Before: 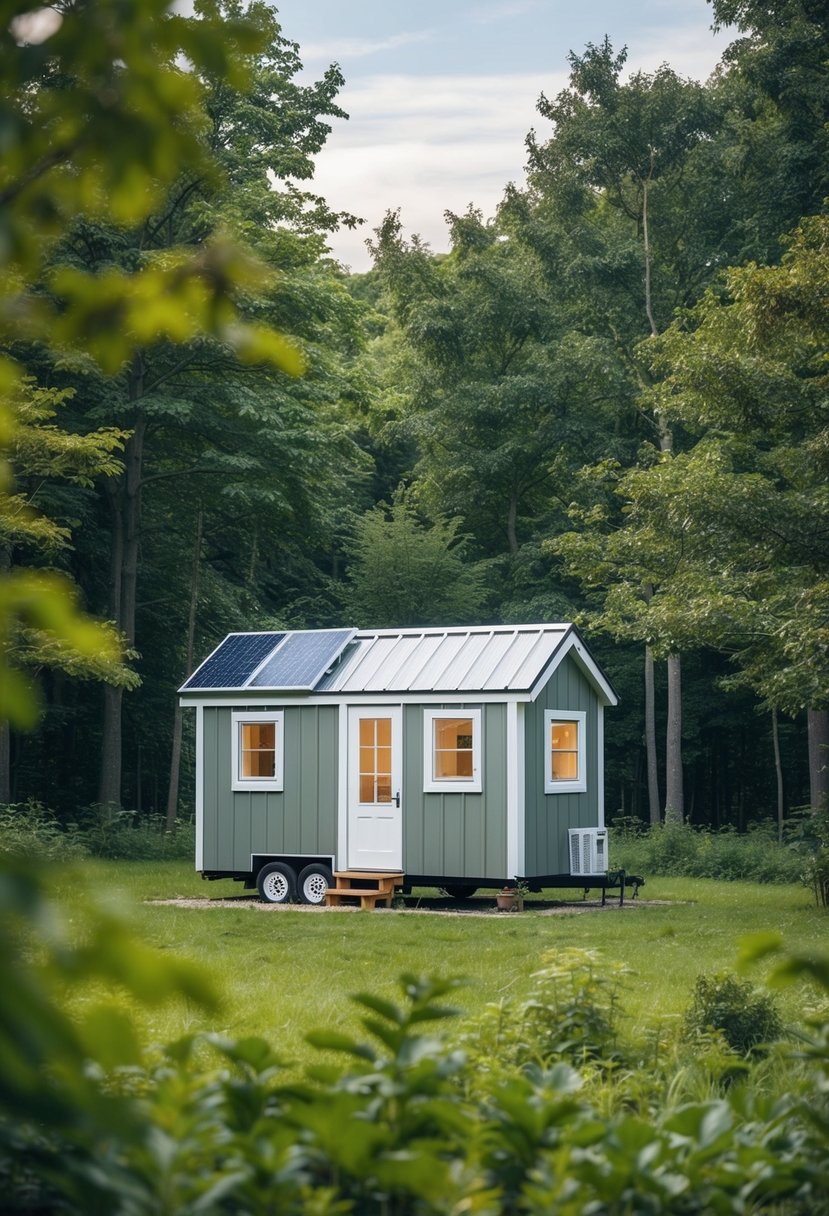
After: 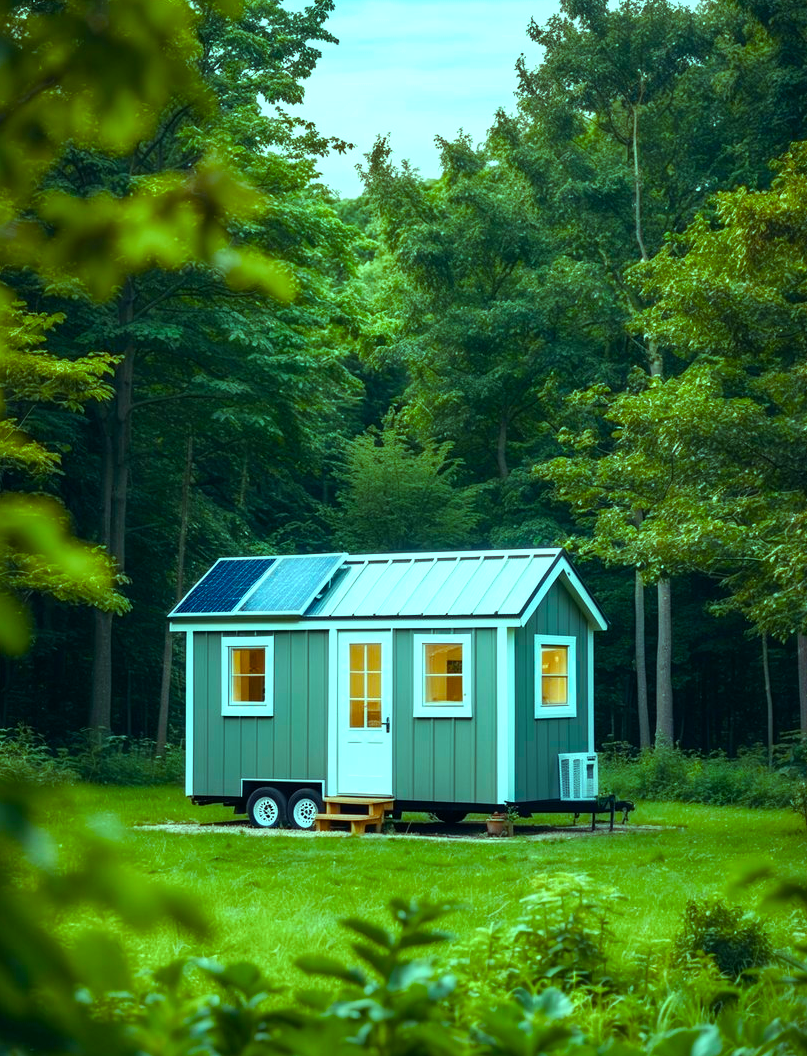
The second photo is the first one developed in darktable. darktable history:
crop: left 1.326%, top 6.182%, right 1.311%, bottom 6.965%
color balance rgb: highlights gain › luminance 19.805%, highlights gain › chroma 13.127%, highlights gain › hue 170.96°, linear chroma grading › global chroma 41.917%, perceptual saturation grading › global saturation 0.014%, perceptual saturation grading › highlights -31.162%, perceptual saturation grading › mid-tones 5.805%, perceptual saturation grading › shadows 17.082%, global vibrance 30.266%, contrast 9.934%
